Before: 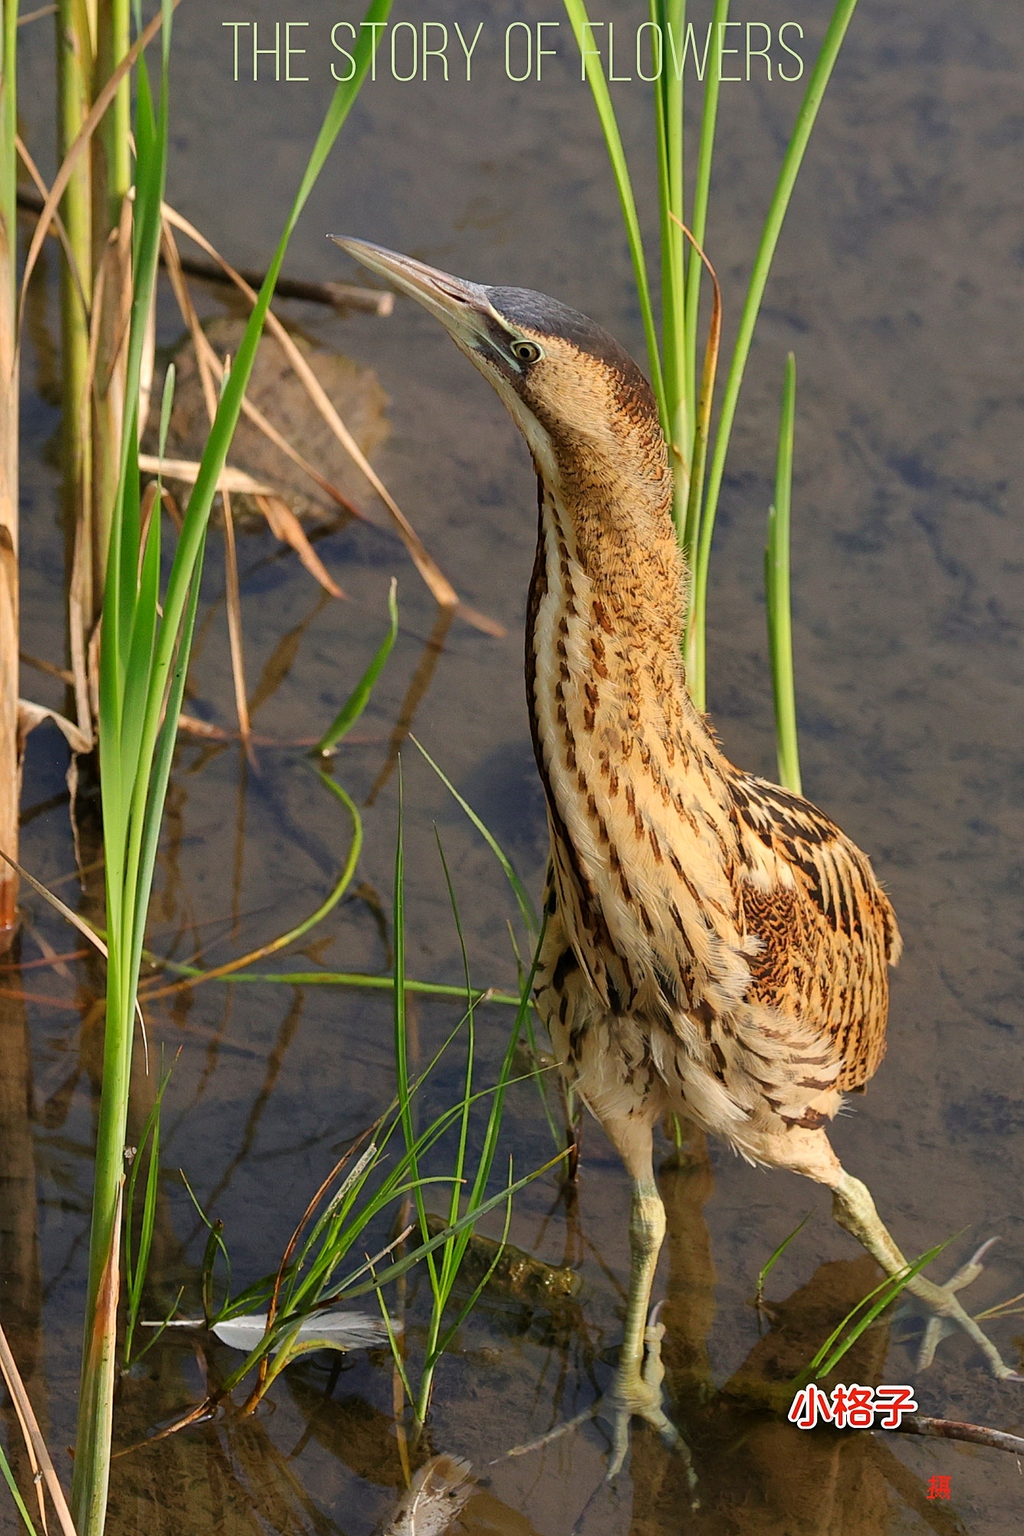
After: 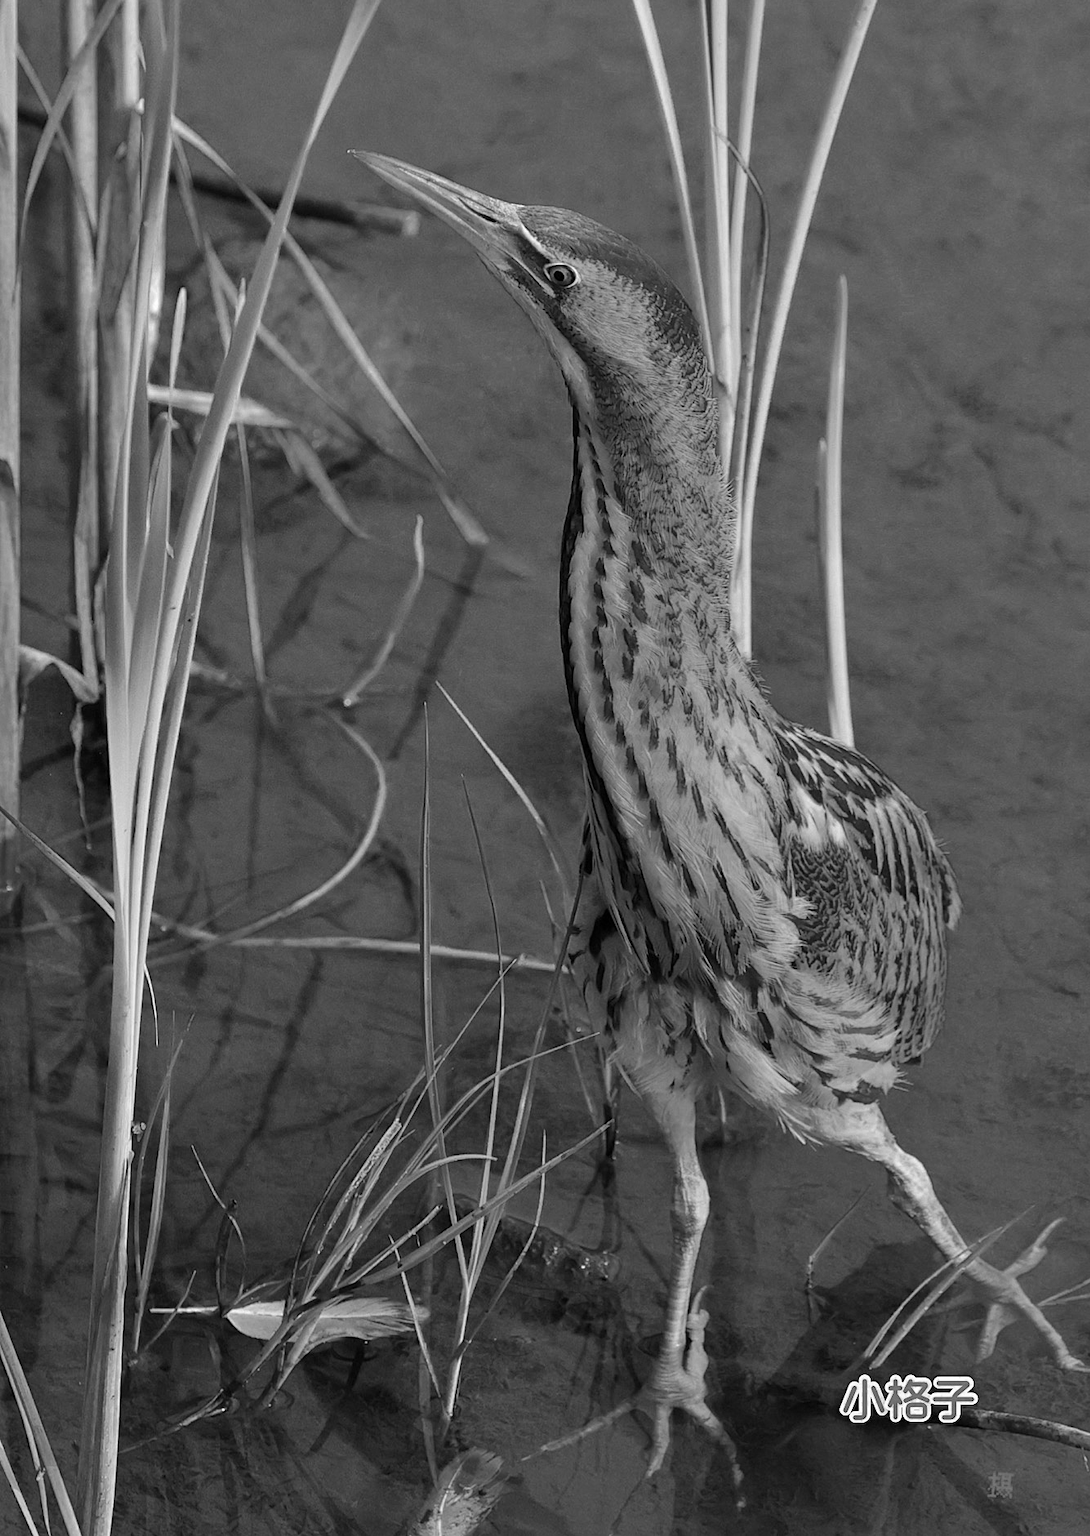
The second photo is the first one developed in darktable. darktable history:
color zones: curves: ch0 [(0.002, 0.589) (0.107, 0.484) (0.146, 0.249) (0.217, 0.352) (0.309, 0.525) (0.39, 0.404) (0.455, 0.169) (0.597, 0.055) (0.724, 0.212) (0.775, 0.691) (0.869, 0.571) (1, 0.587)]; ch1 [(0, 0) (0.143, 0) (0.286, 0) (0.429, 0) (0.571, 0) (0.714, 0) (0.857, 0)]
crop and rotate: top 6.111%
